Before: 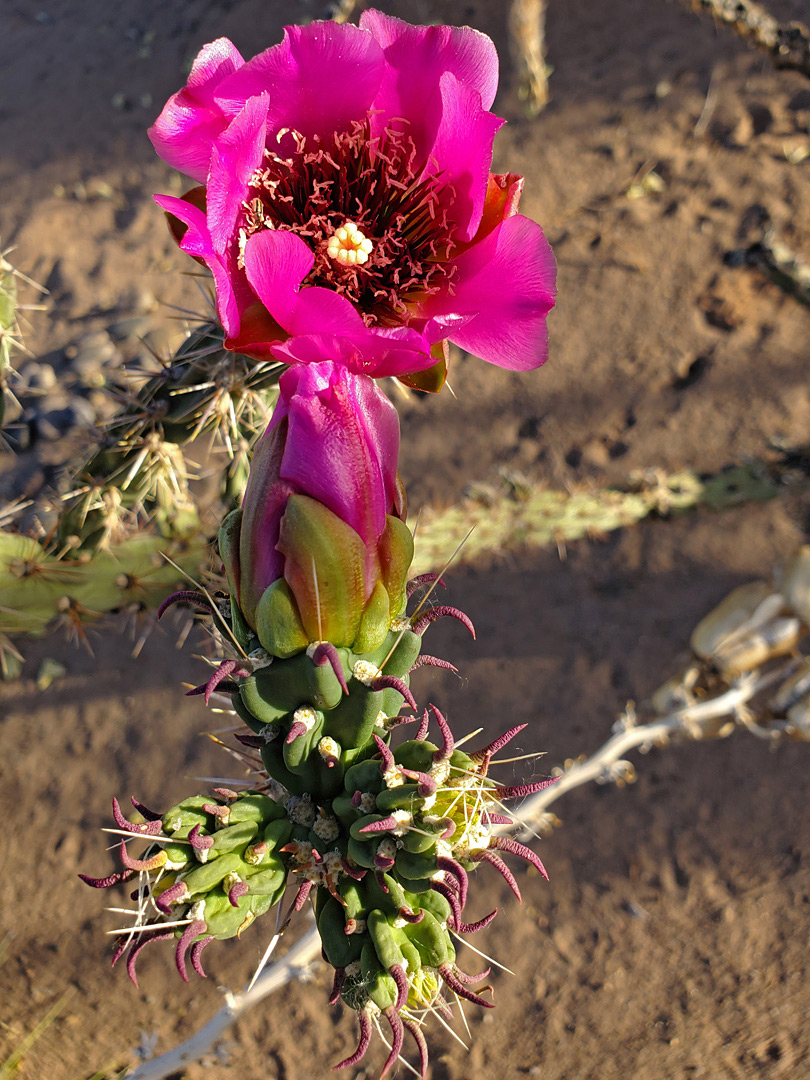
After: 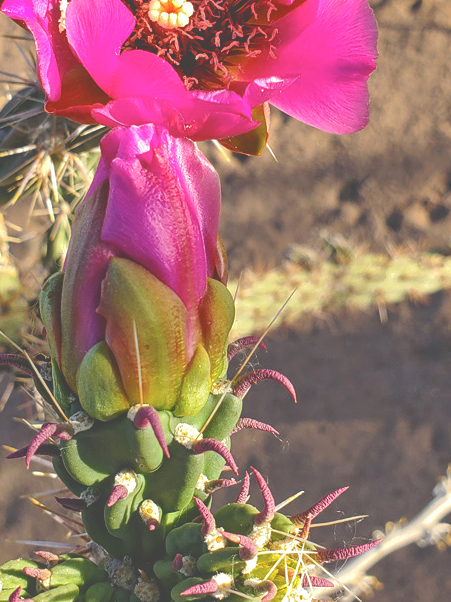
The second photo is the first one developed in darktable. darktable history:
local contrast: detail 130%
crop and rotate: left 22.138%, top 21.984%, right 22.134%, bottom 22.213%
tone curve: curves: ch0 [(0, 0) (0.003, 0.298) (0.011, 0.298) (0.025, 0.298) (0.044, 0.3) (0.069, 0.302) (0.1, 0.312) (0.136, 0.329) (0.177, 0.354) (0.224, 0.376) (0.277, 0.408) (0.335, 0.453) (0.399, 0.503) (0.468, 0.562) (0.543, 0.623) (0.623, 0.686) (0.709, 0.754) (0.801, 0.825) (0.898, 0.873) (1, 1)], color space Lab, independent channels, preserve colors none
exposure: black level correction -0.004, exposure 0.058 EV, compensate exposure bias true, compensate highlight preservation false
